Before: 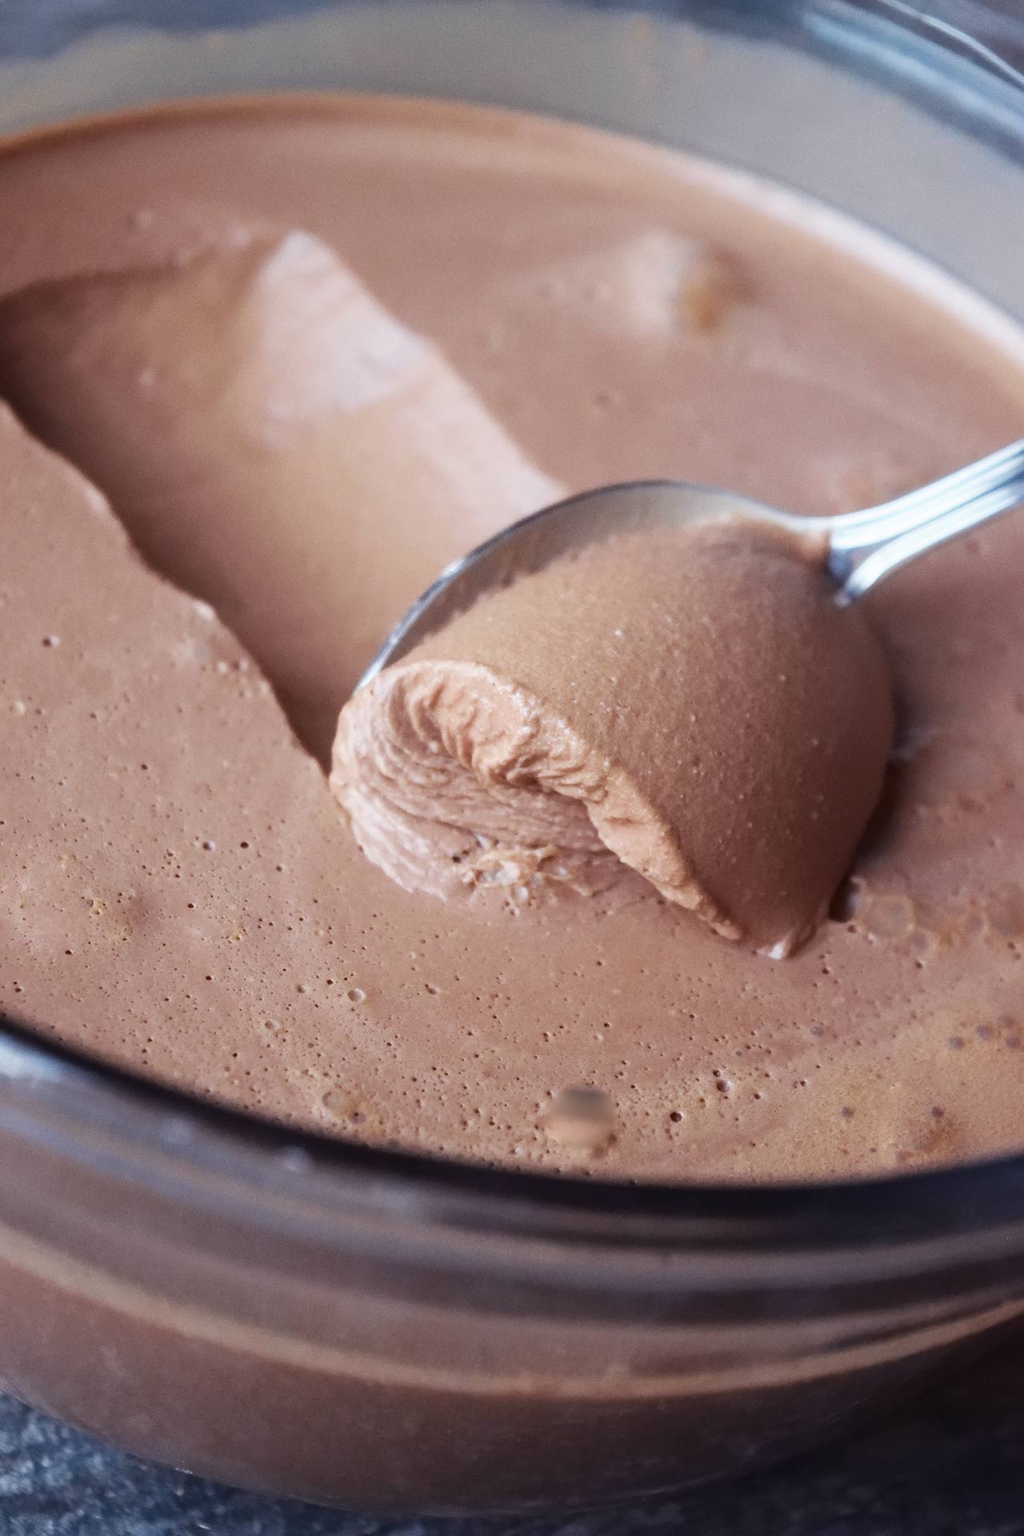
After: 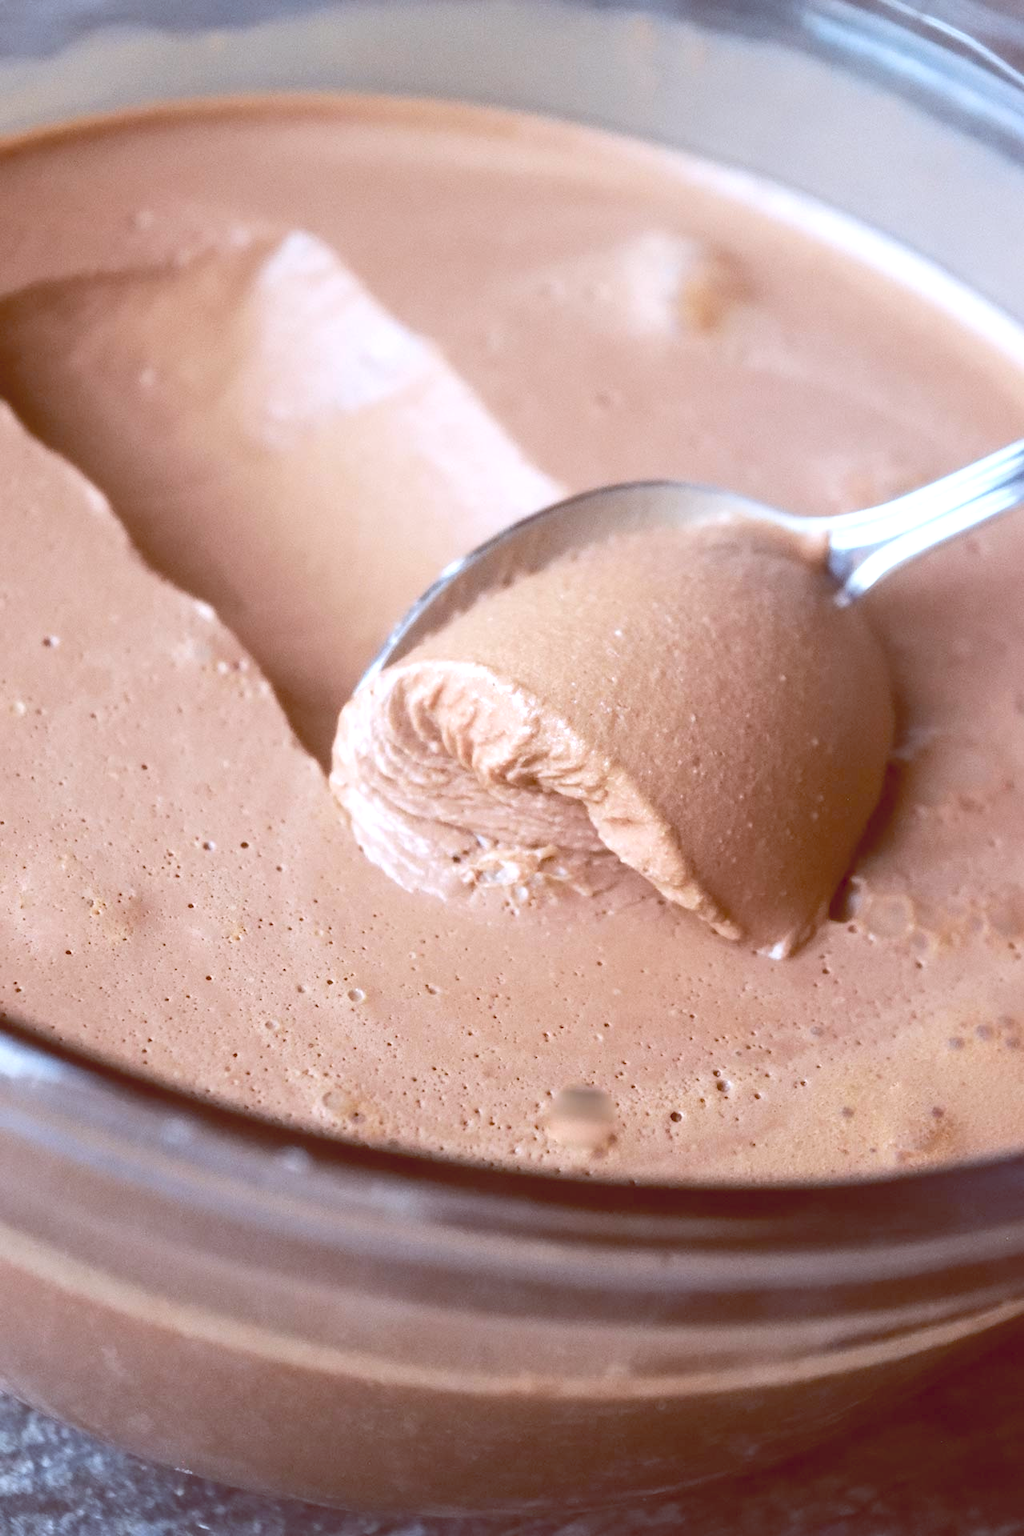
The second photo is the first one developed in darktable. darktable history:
contrast brightness saturation: contrast -0.15, brightness 0.05, saturation -0.12
tone equalizer: -8 EV -0.417 EV, -7 EV -0.389 EV, -6 EV -0.333 EV, -5 EV -0.222 EV, -3 EV 0.222 EV, -2 EV 0.333 EV, -1 EV 0.389 EV, +0 EV 0.417 EV, edges refinement/feathering 500, mask exposure compensation -1.57 EV, preserve details no
color balance: lift [1, 1.011, 0.999, 0.989], gamma [1.109, 1.045, 1.039, 0.955], gain [0.917, 0.936, 0.952, 1.064], contrast 2.32%, contrast fulcrum 19%, output saturation 101%
exposure: black level correction 0, exposure 0.5 EV, compensate exposure bias true, compensate highlight preservation false
